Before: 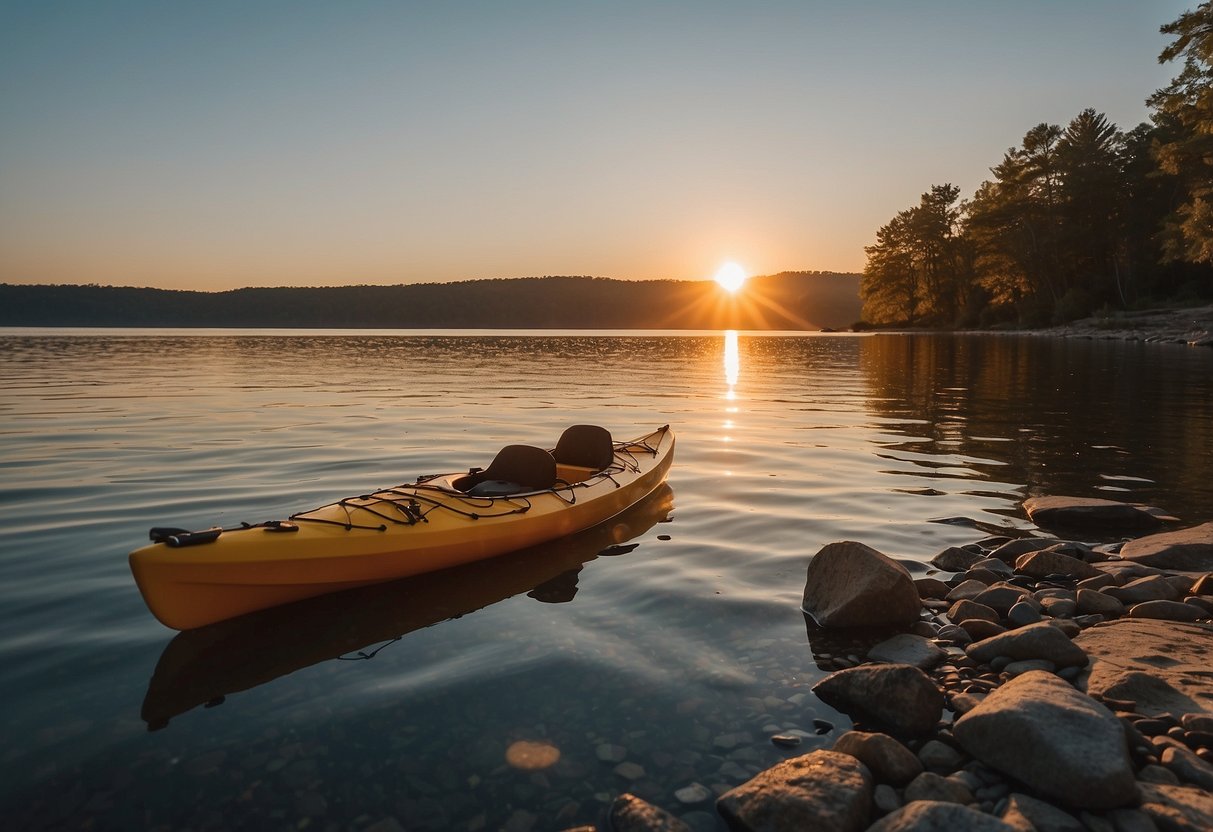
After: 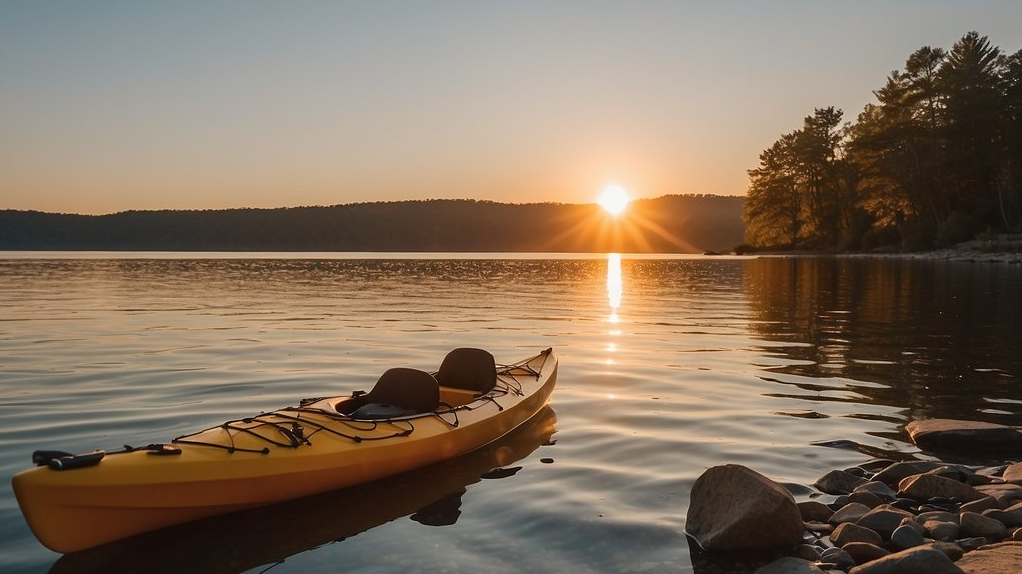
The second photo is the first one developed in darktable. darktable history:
crop and rotate: left 9.689%, top 9.366%, right 6.056%, bottom 21.596%
